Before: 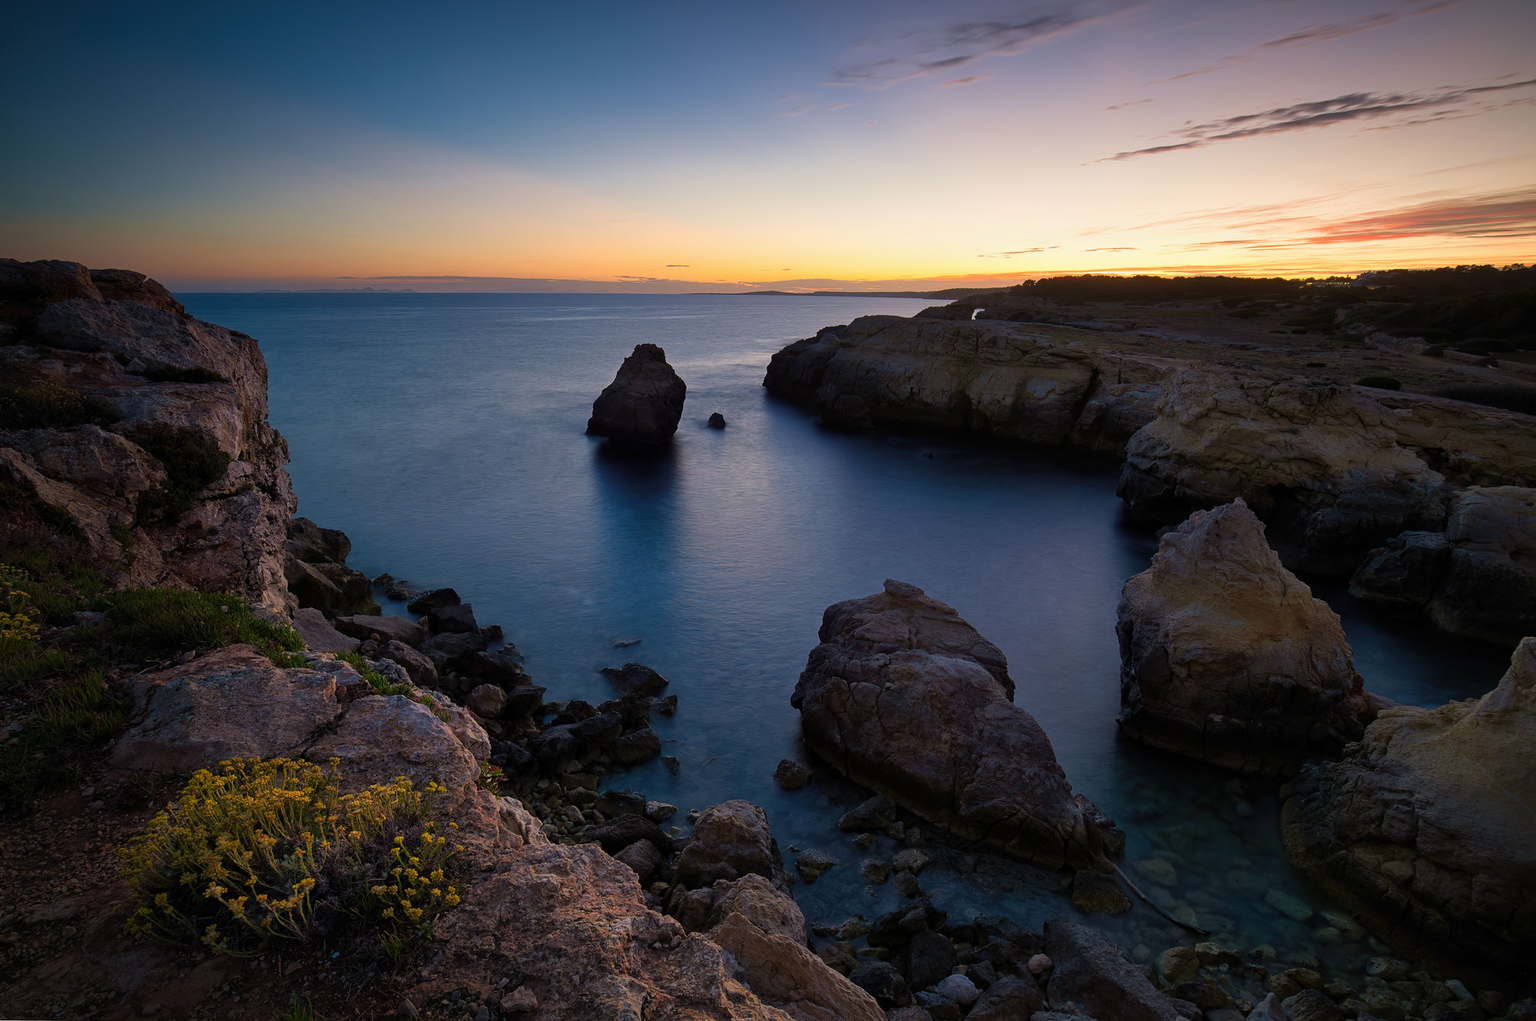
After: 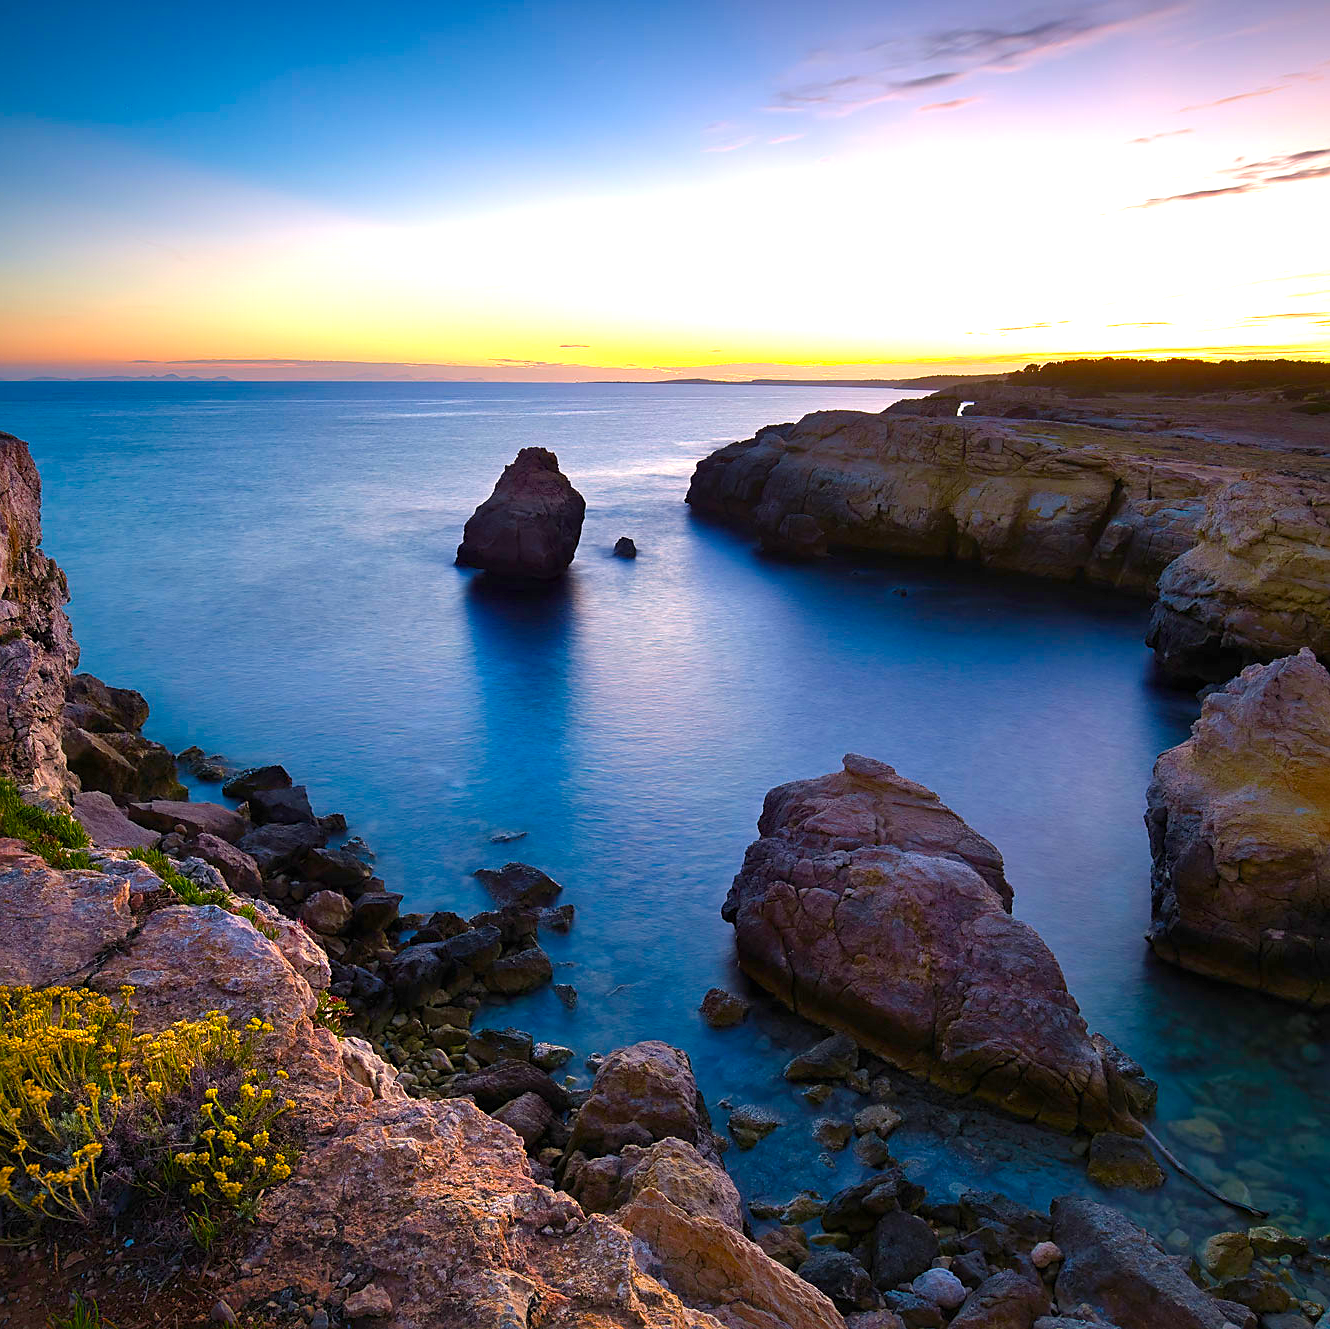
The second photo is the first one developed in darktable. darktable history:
sharpen: radius 1.812, amount 0.391, threshold 1.551
color balance rgb: highlights gain › chroma 0.108%, highlights gain › hue 331.96°, perceptual saturation grading › global saturation 34.643%, perceptual saturation grading › highlights -25.131%, perceptual saturation grading › shadows 49.991%, perceptual brilliance grading › global brilliance 3.461%, global vibrance 20%
exposure: black level correction 0, exposure 1.199 EV, compensate highlight preservation false
crop and rotate: left 15.436%, right 18.037%
